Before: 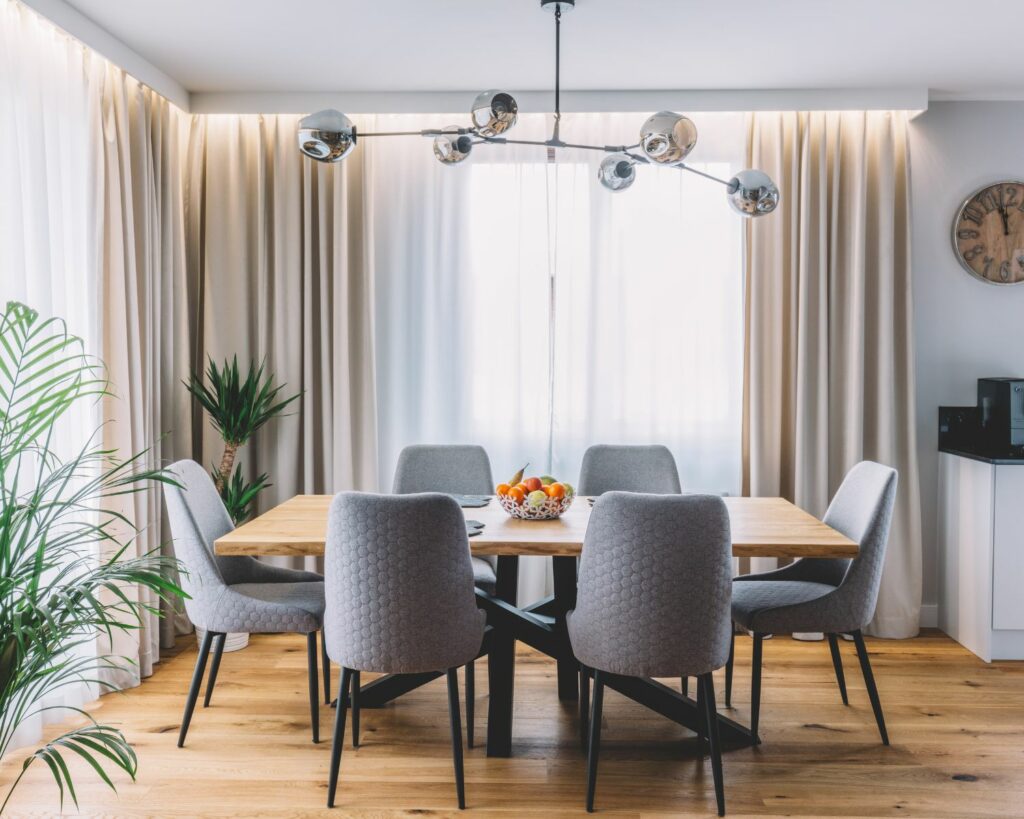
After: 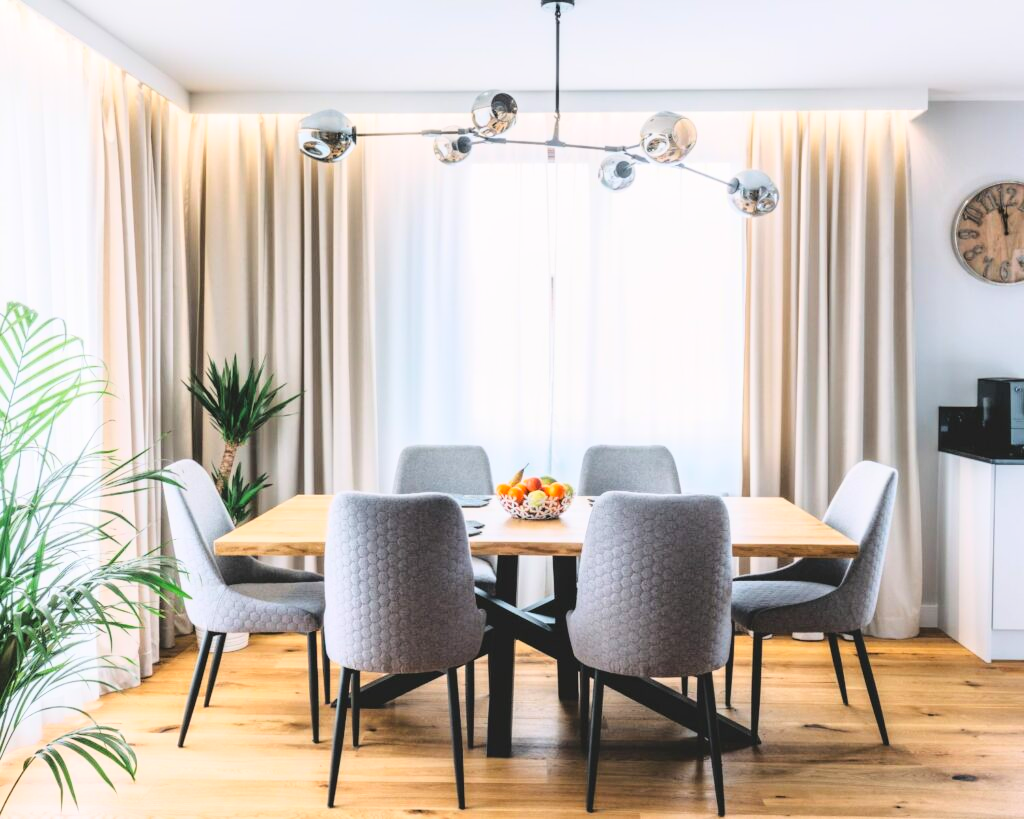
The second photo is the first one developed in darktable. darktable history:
base curve: curves: ch0 [(0, 0) (0.028, 0.03) (0.121, 0.232) (0.46, 0.748) (0.859, 0.968) (1, 1)]
color correction: highlights b* 0.019, saturation 1.06
